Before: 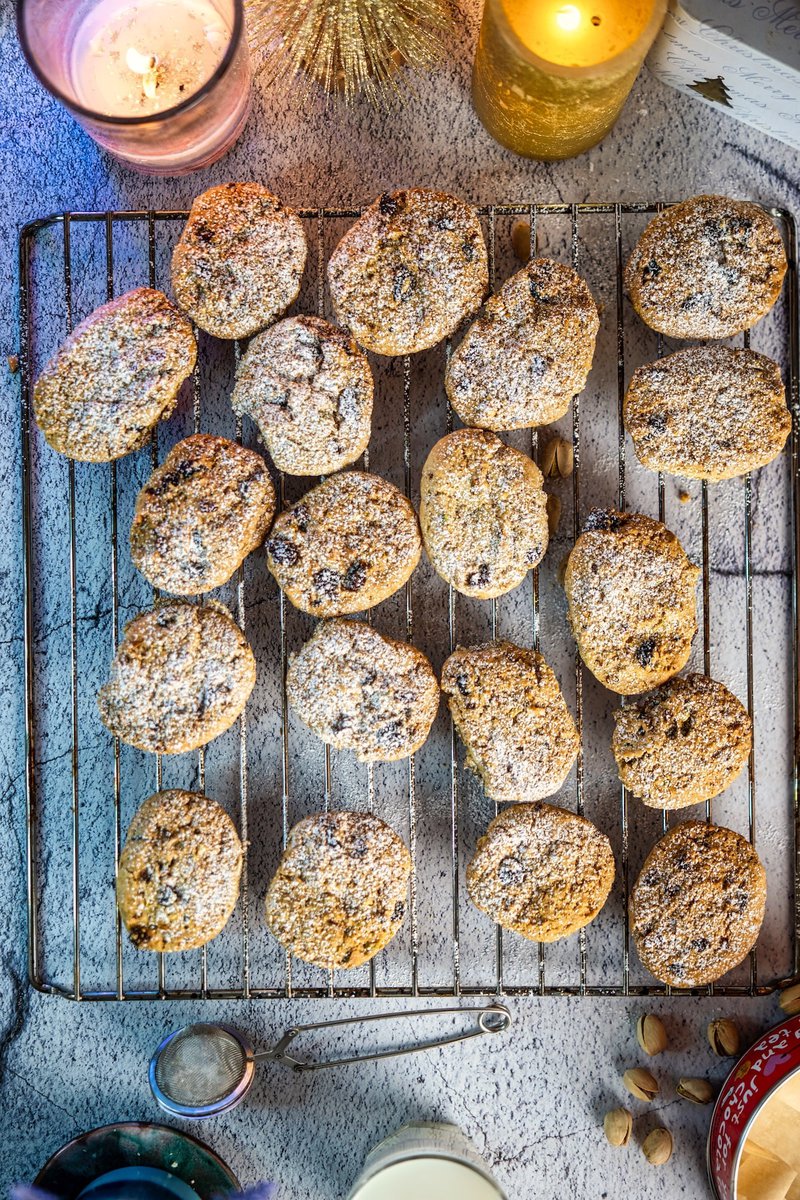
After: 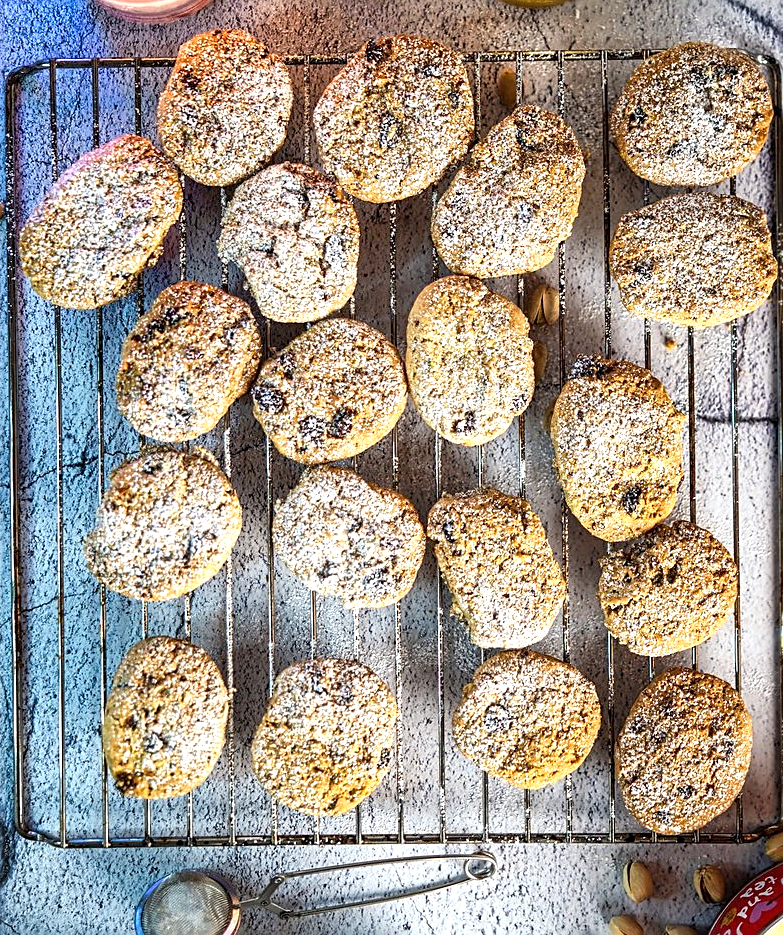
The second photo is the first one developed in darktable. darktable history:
exposure: black level correction 0, exposure 0.5 EV, compensate exposure bias true, compensate highlight preservation false
crop and rotate: left 1.814%, top 12.818%, right 0.25%, bottom 9.225%
white balance: emerald 1
sharpen: on, module defaults
